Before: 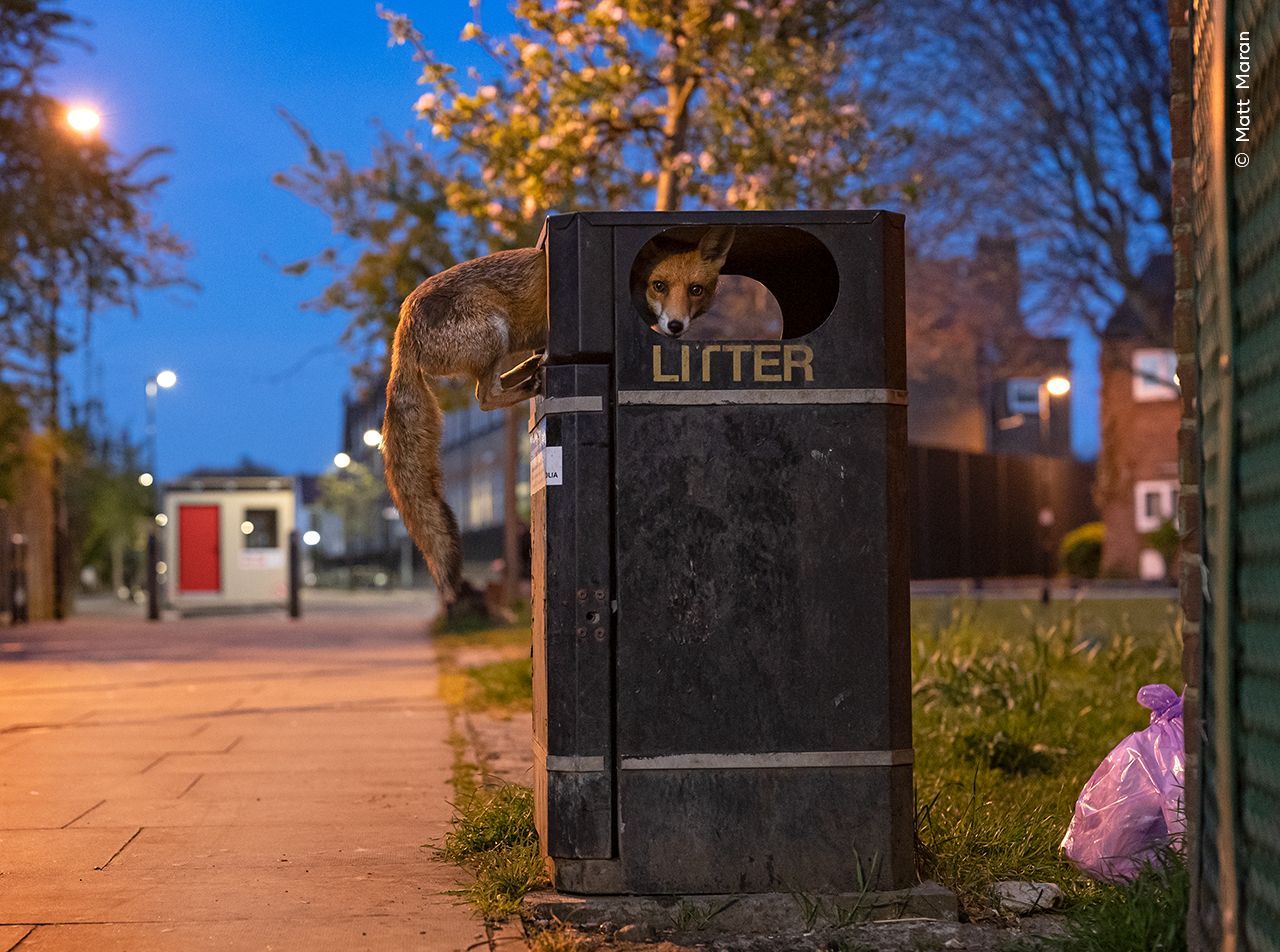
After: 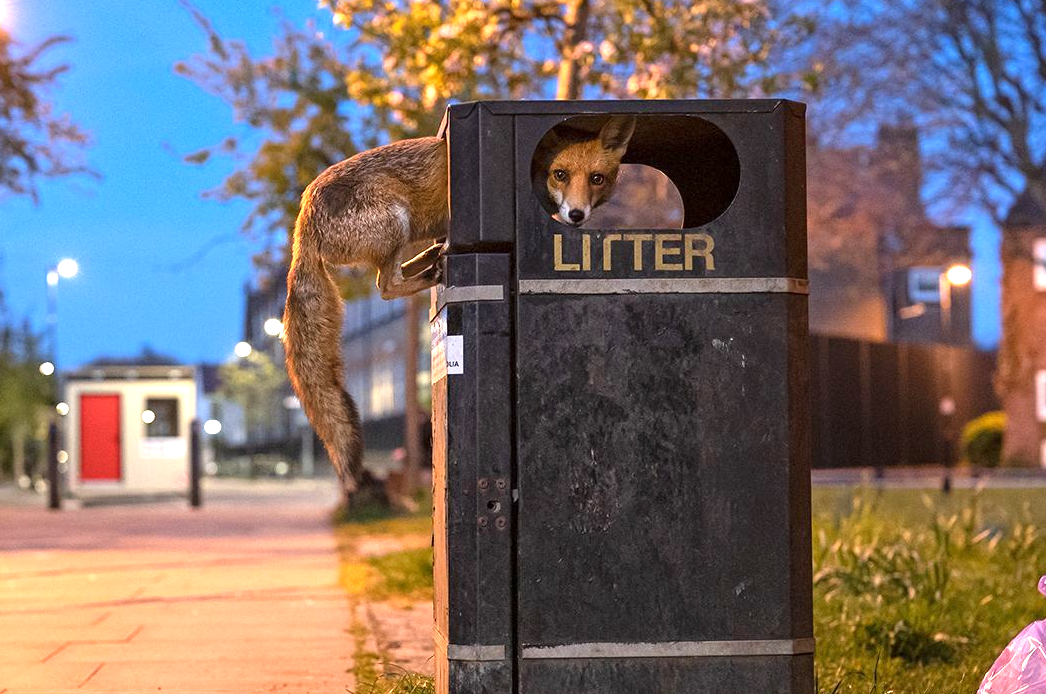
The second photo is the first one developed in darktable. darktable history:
crop: left 7.785%, top 11.668%, right 10.476%, bottom 15.417%
exposure: exposure 1 EV, compensate exposure bias true, compensate highlight preservation false
